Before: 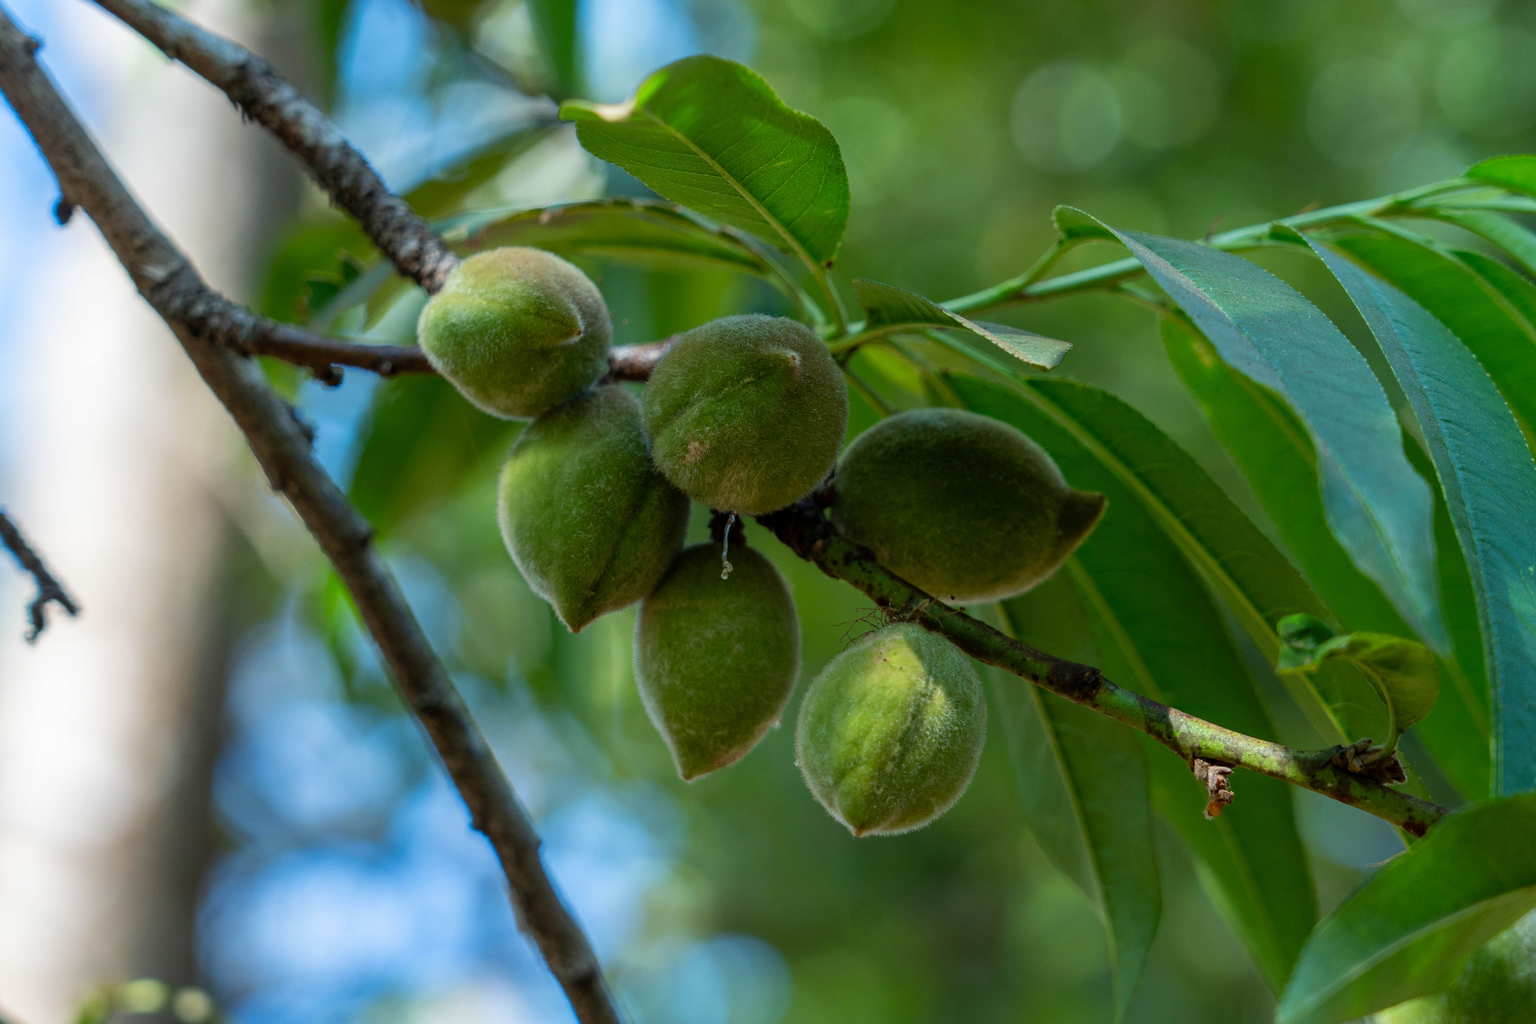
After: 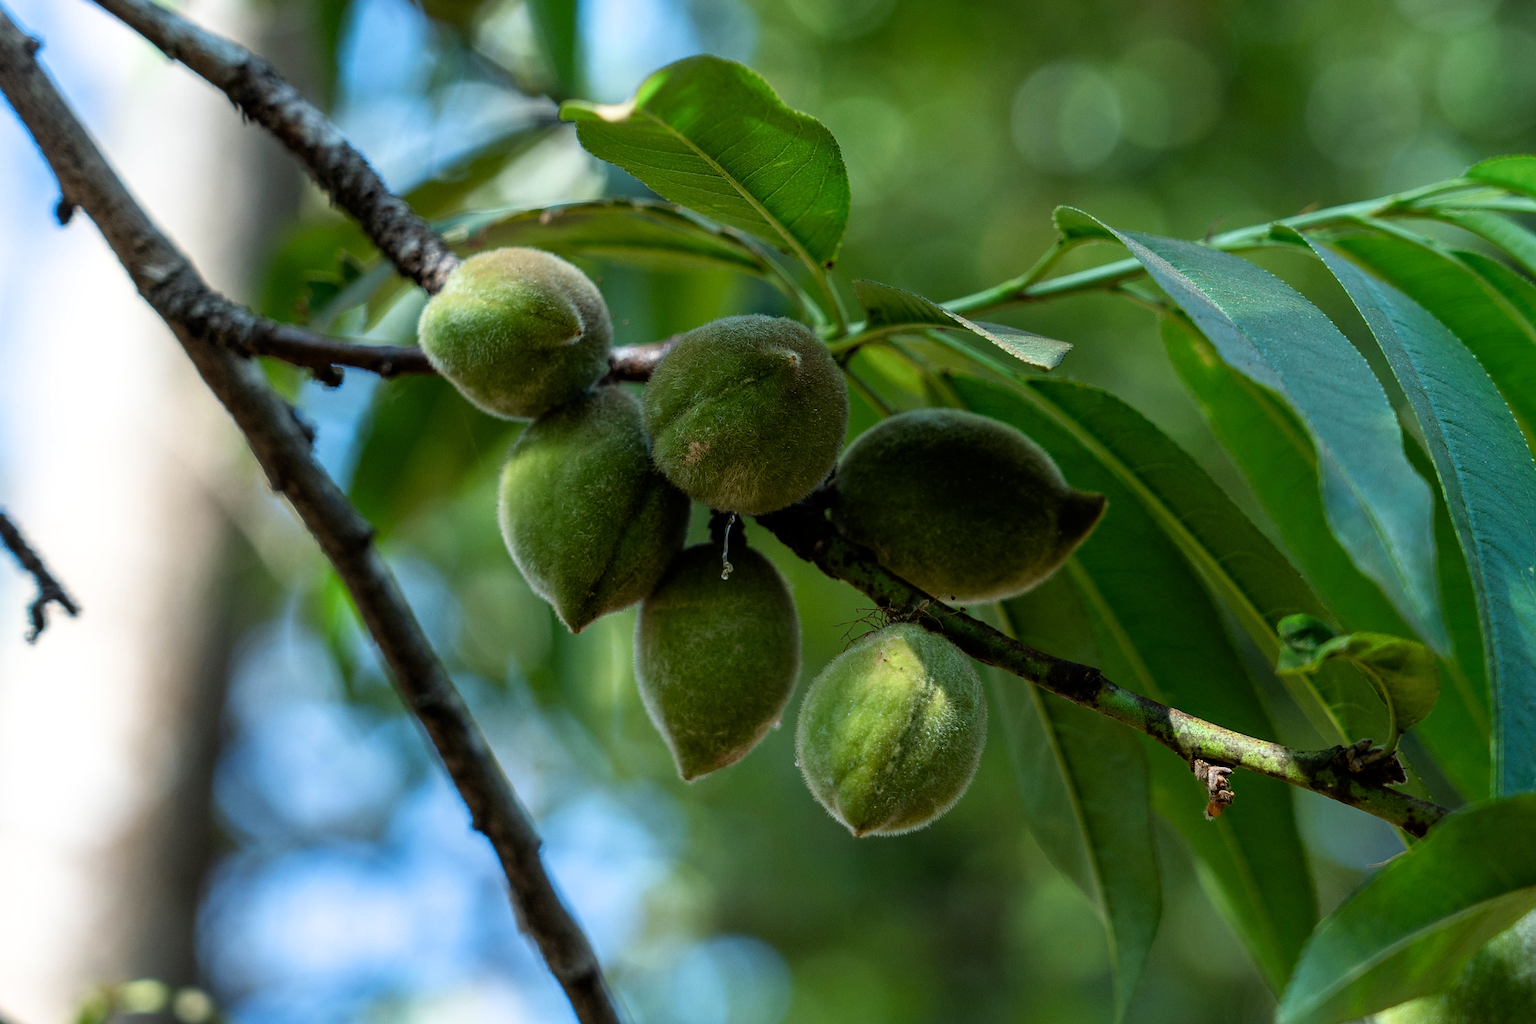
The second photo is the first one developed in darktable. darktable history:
filmic rgb: white relative exposure 2.34 EV, hardness 6.59
sharpen: on, module defaults
